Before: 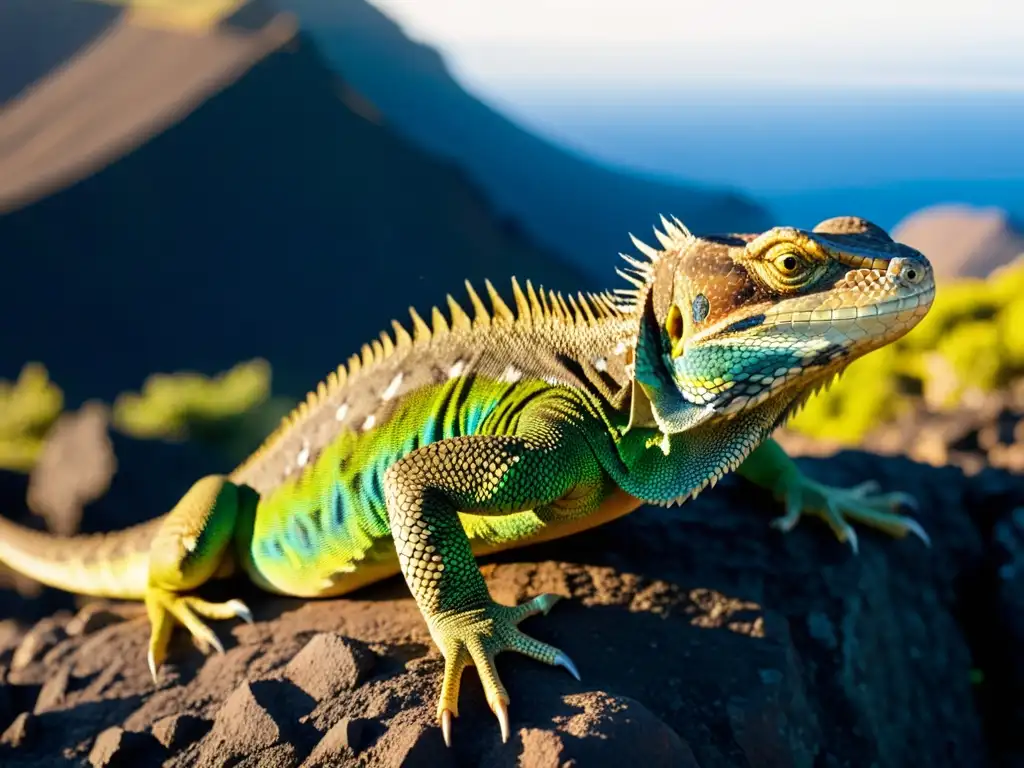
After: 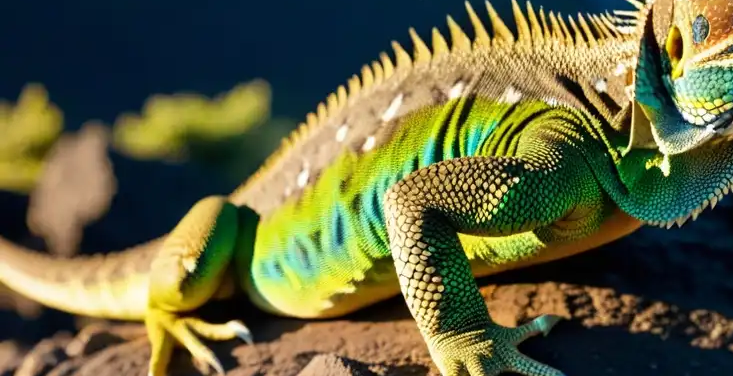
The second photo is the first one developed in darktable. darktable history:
crop: top 36.409%, right 28.329%, bottom 14.522%
